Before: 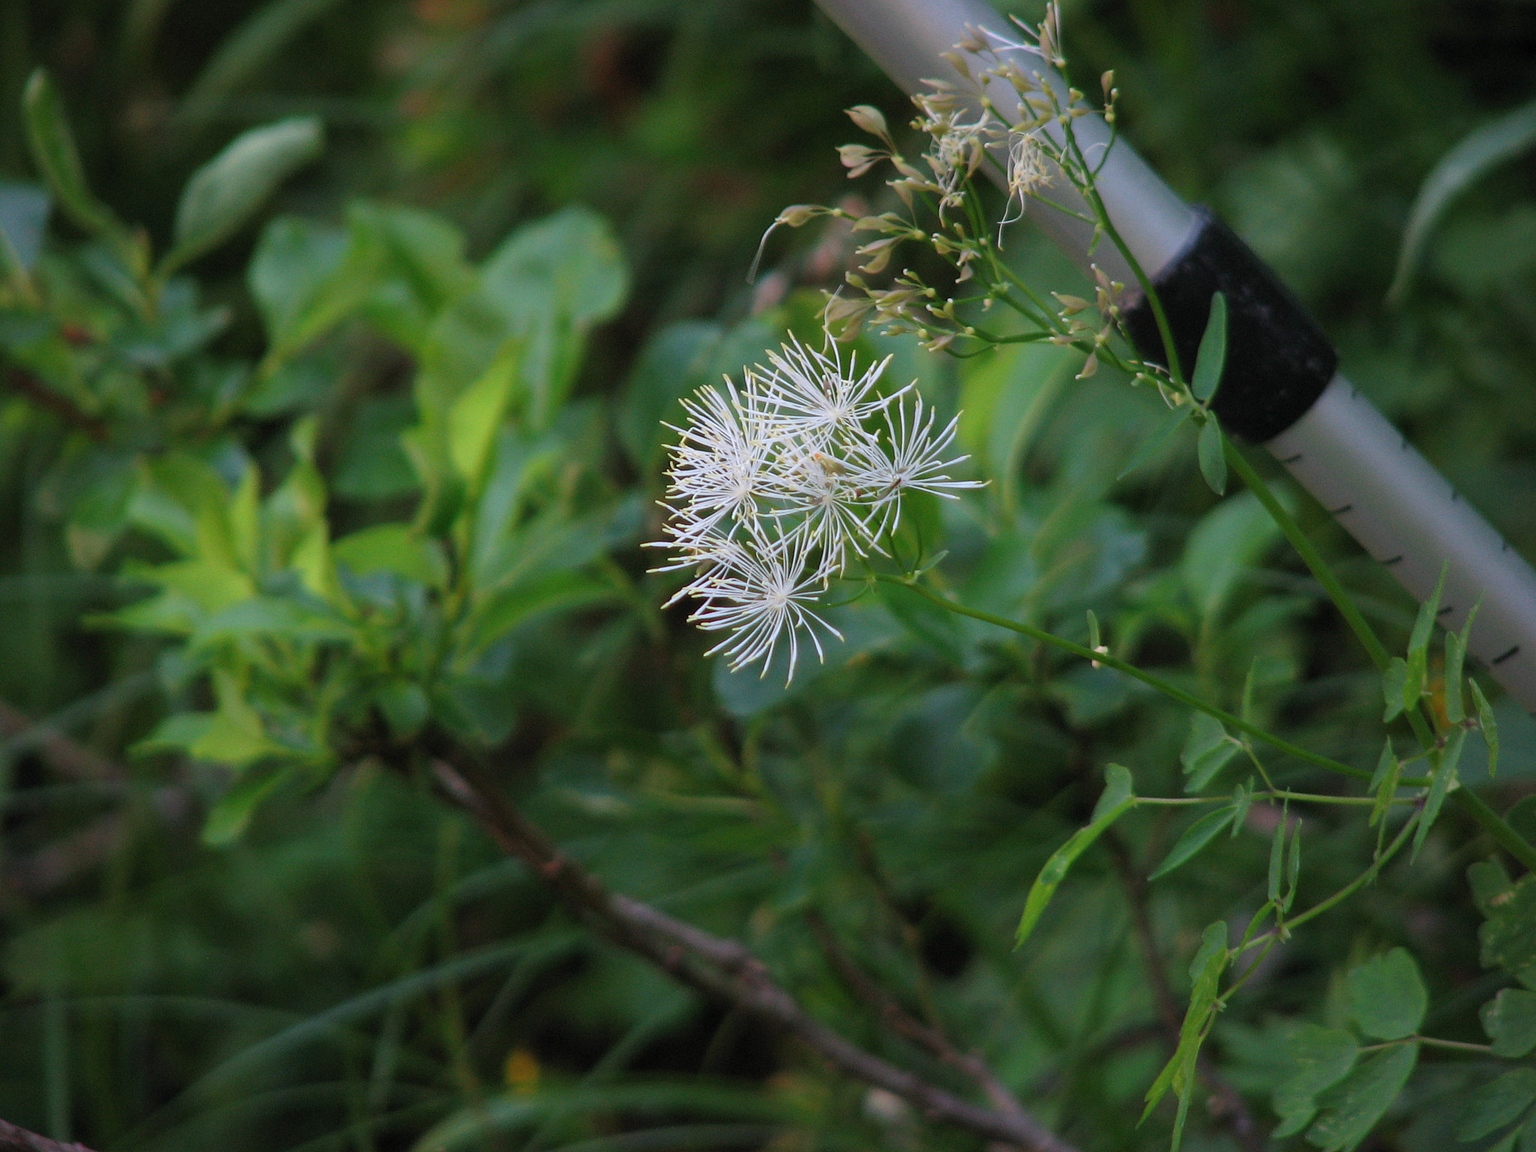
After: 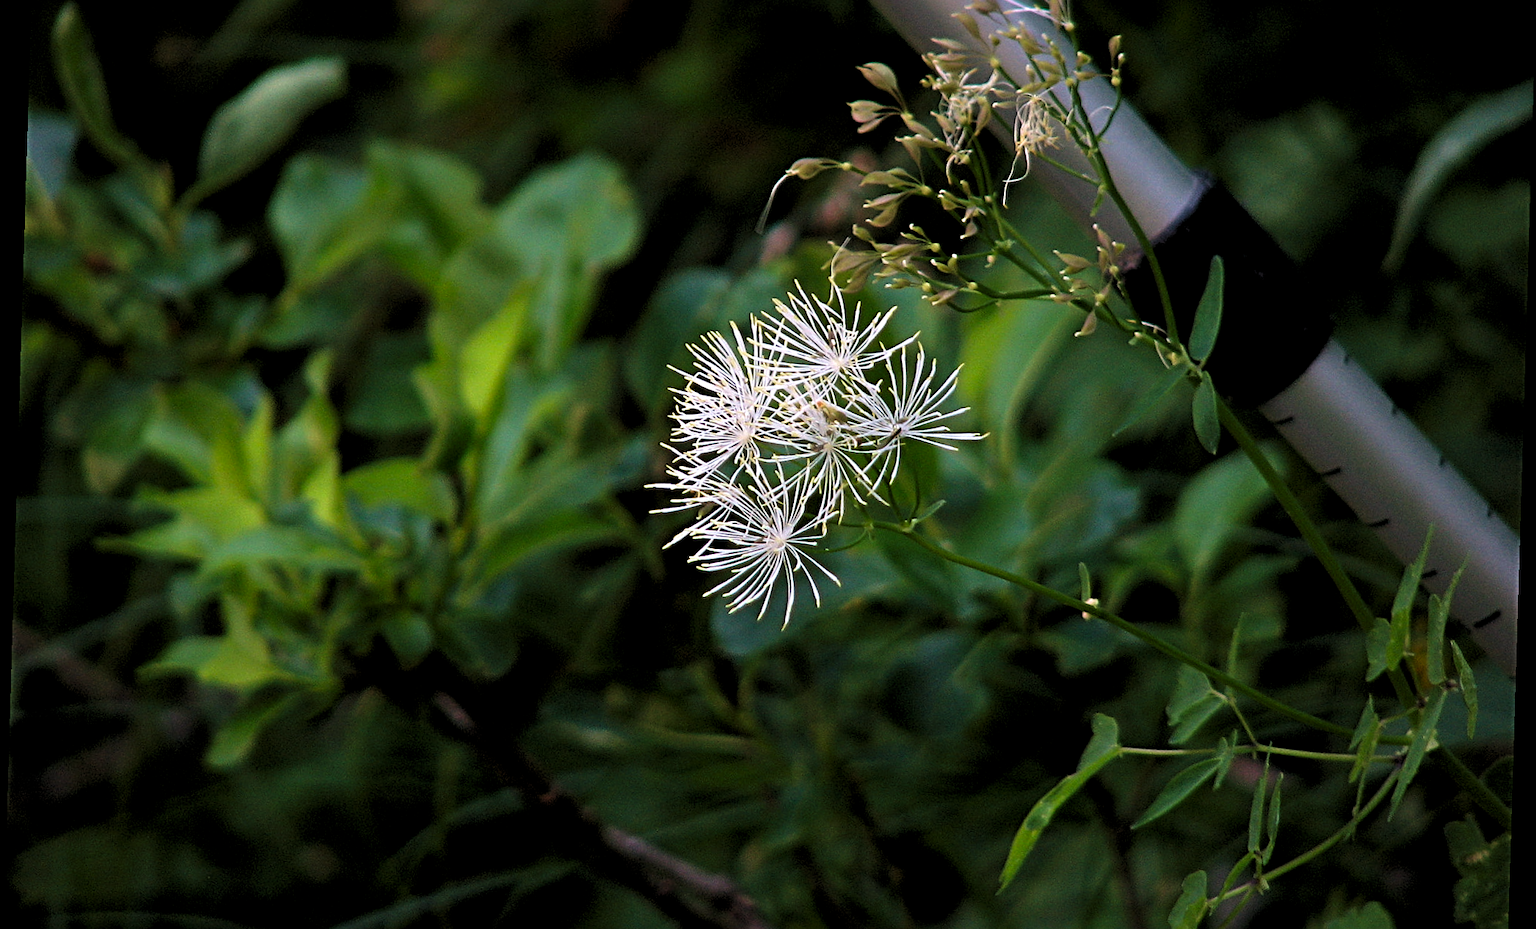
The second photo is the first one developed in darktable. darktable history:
color correction: highlights a* 3.84, highlights b* 5.07
crop and rotate: top 5.667%, bottom 14.937%
rotate and perspective: rotation 1.72°, automatic cropping off
levels: levels [0.129, 0.519, 0.867]
sharpen: radius 4
exposure: black level correction 0.007, exposure 0.093 EV, compensate highlight preservation false
shadows and highlights: radius 121.13, shadows 21.4, white point adjustment -9.72, highlights -14.39, soften with gaussian
velvia: strength 30%
